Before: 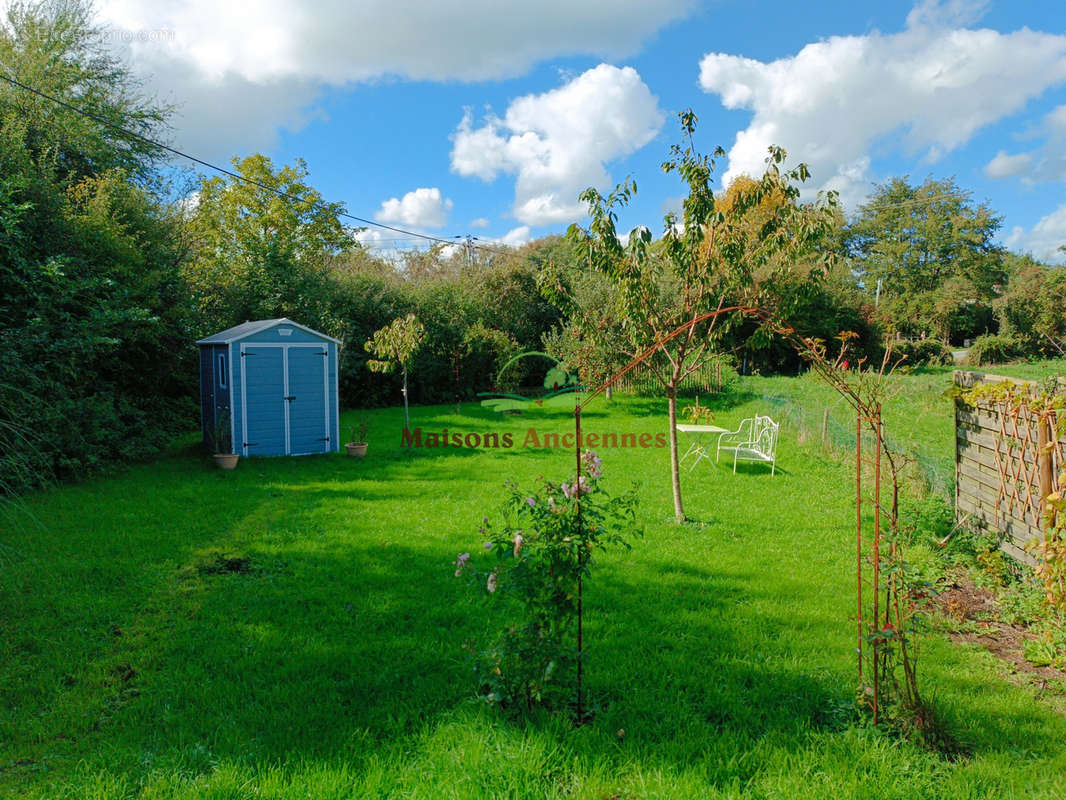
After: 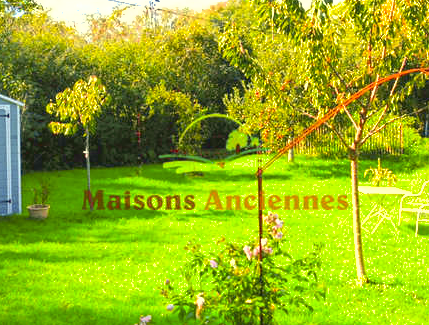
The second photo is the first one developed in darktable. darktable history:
shadows and highlights: on, module defaults
exposure: black level correction 0, exposure 1.443 EV, compensate highlight preservation false
tone curve: curves: ch0 [(0, 0.036) (0.119, 0.115) (0.461, 0.479) (0.715, 0.767) (0.817, 0.865) (1, 0.998)]; ch1 [(0, 0) (0.377, 0.416) (0.44, 0.461) (0.487, 0.49) (0.514, 0.525) (0.538, 0.561) (0.67, 0.713) (1, 1)]; ch2 [(0, 0) (0.38, 0.405) (0.463, 0.445) (0.492, 0.486) (0.529, 0.533) (0.578, 0.59) (0.653, 0.698) (1, 1)], color space Lab, independent channels, preserve colors none
crop: left 29.871%, top 29.862%, right 29.817%, bottom 29.458%
color correction: highlights a* 1.47, highlights b* 18.06
